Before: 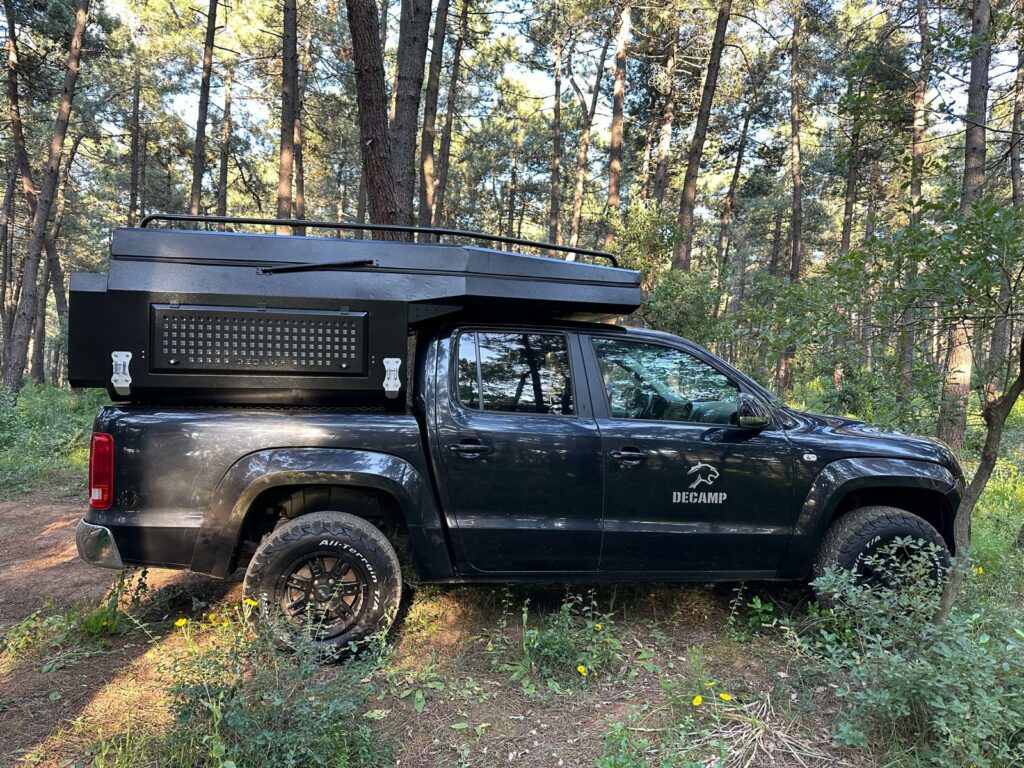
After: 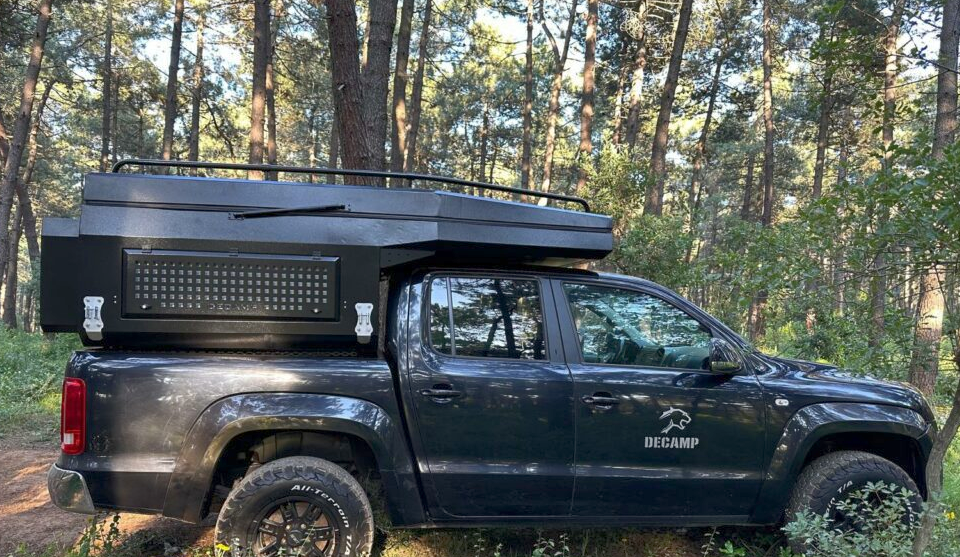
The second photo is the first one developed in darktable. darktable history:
crop: left 2.737%, top 7.287%, right 3.421%, bottom 20.179%
rgb curve: curves: ch0 [(0, 0) (0.093, 0.159) (0.241, 0.265) (0.414, 0.42) (1, 1)], compensate middle gray true, preserve colors basic power
